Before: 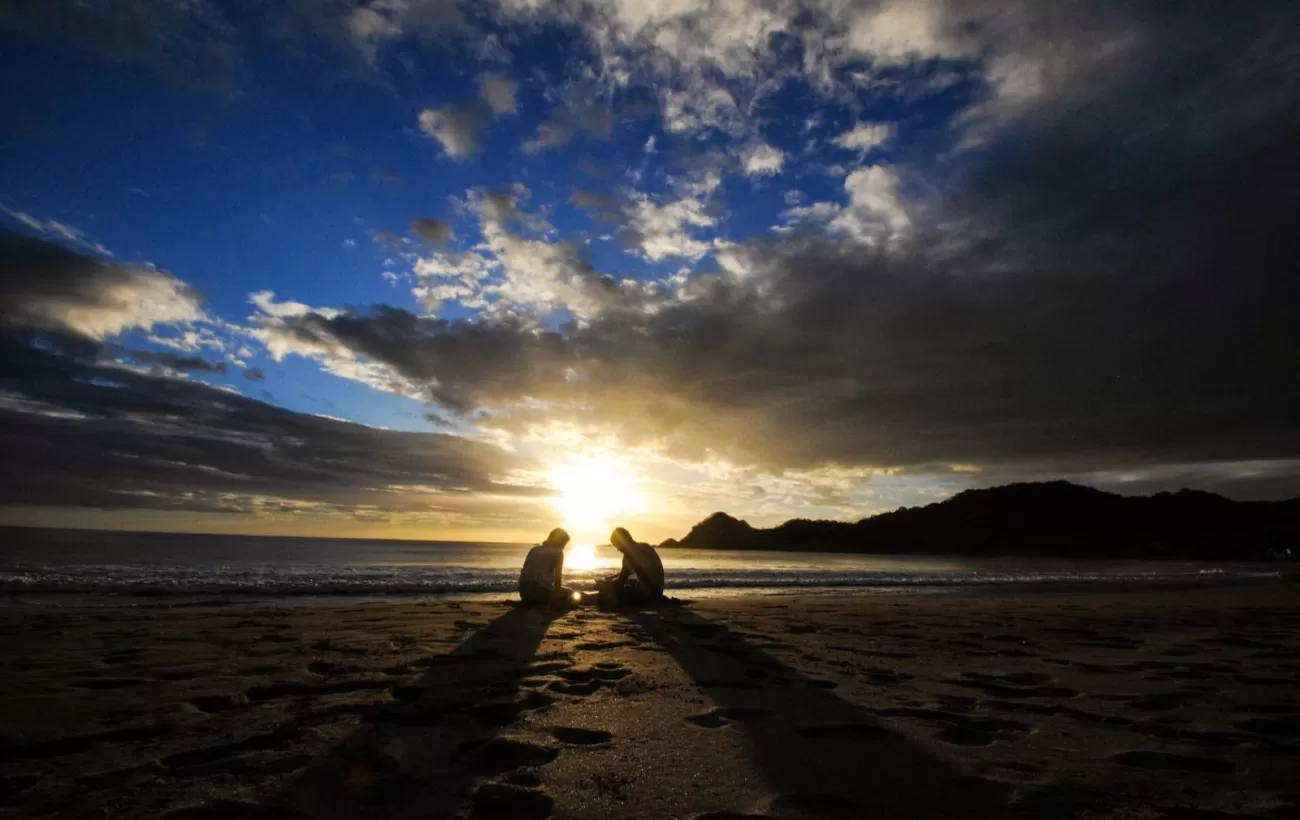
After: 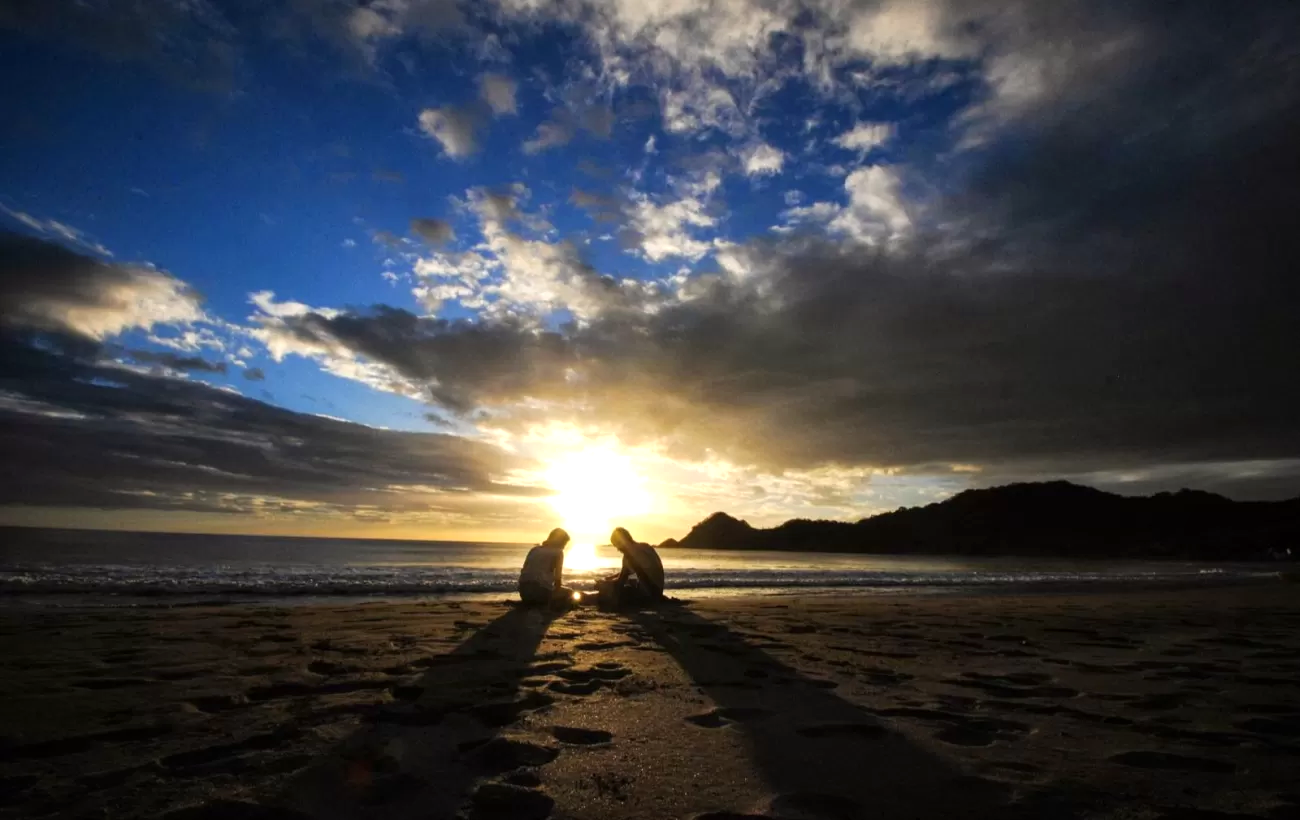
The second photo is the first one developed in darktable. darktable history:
color balance rgb: on, module defaults
vignetting: fall-off start 80.87%, fall-off radius 61.59%, brightness -0.384, saturation 0.007, center (0, 0.007), automatic ratio true, width/height ratio 1.418
exposure: exposure 0.375 EV, compensate highlight preservation false
